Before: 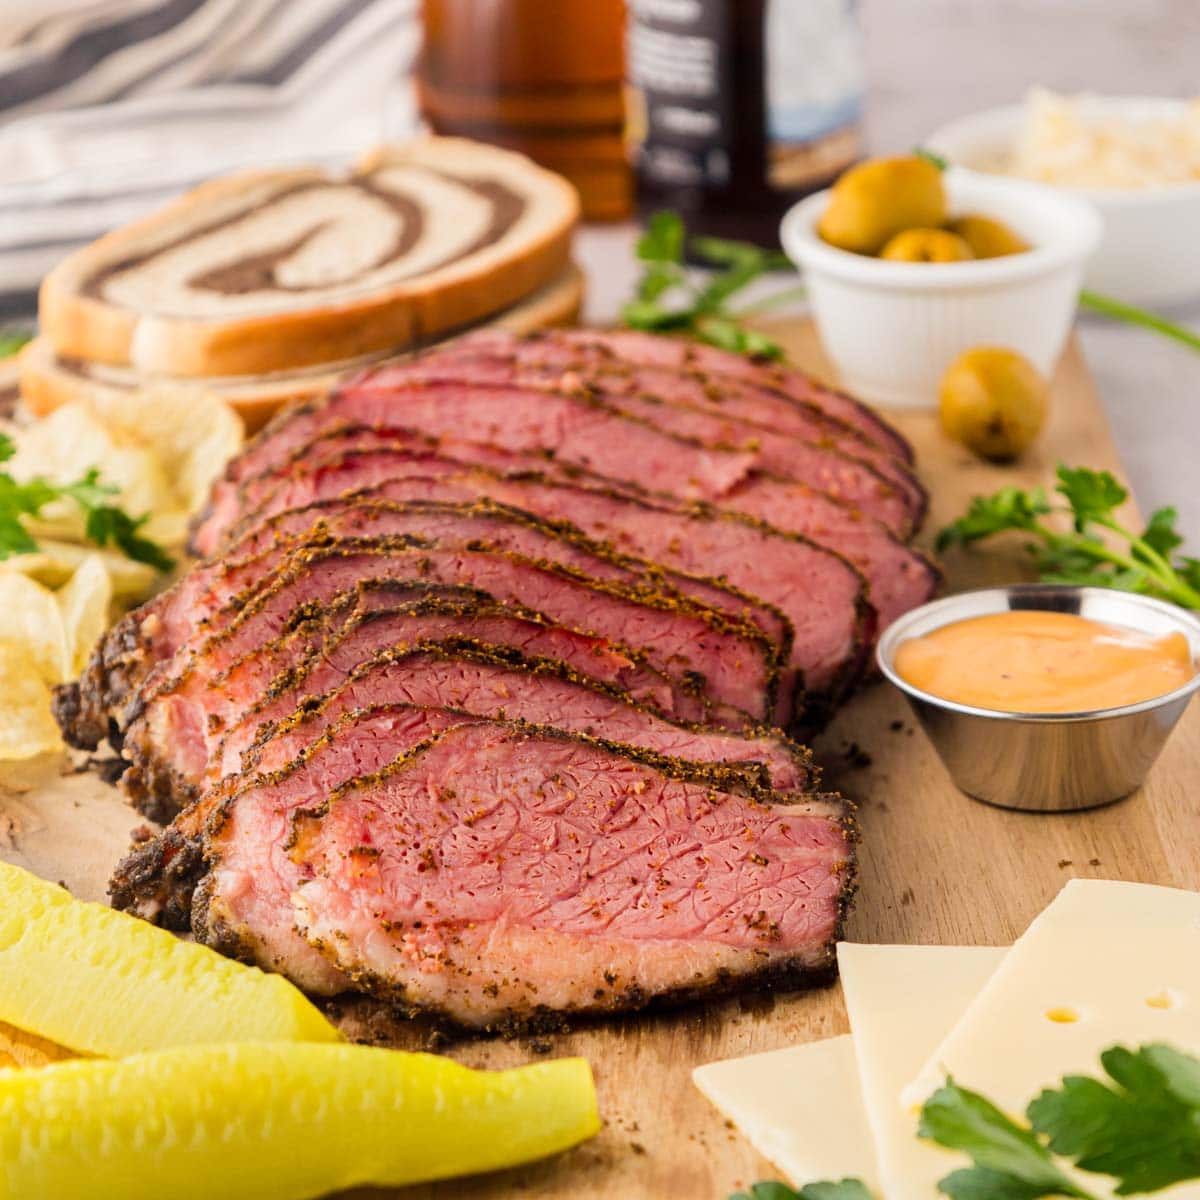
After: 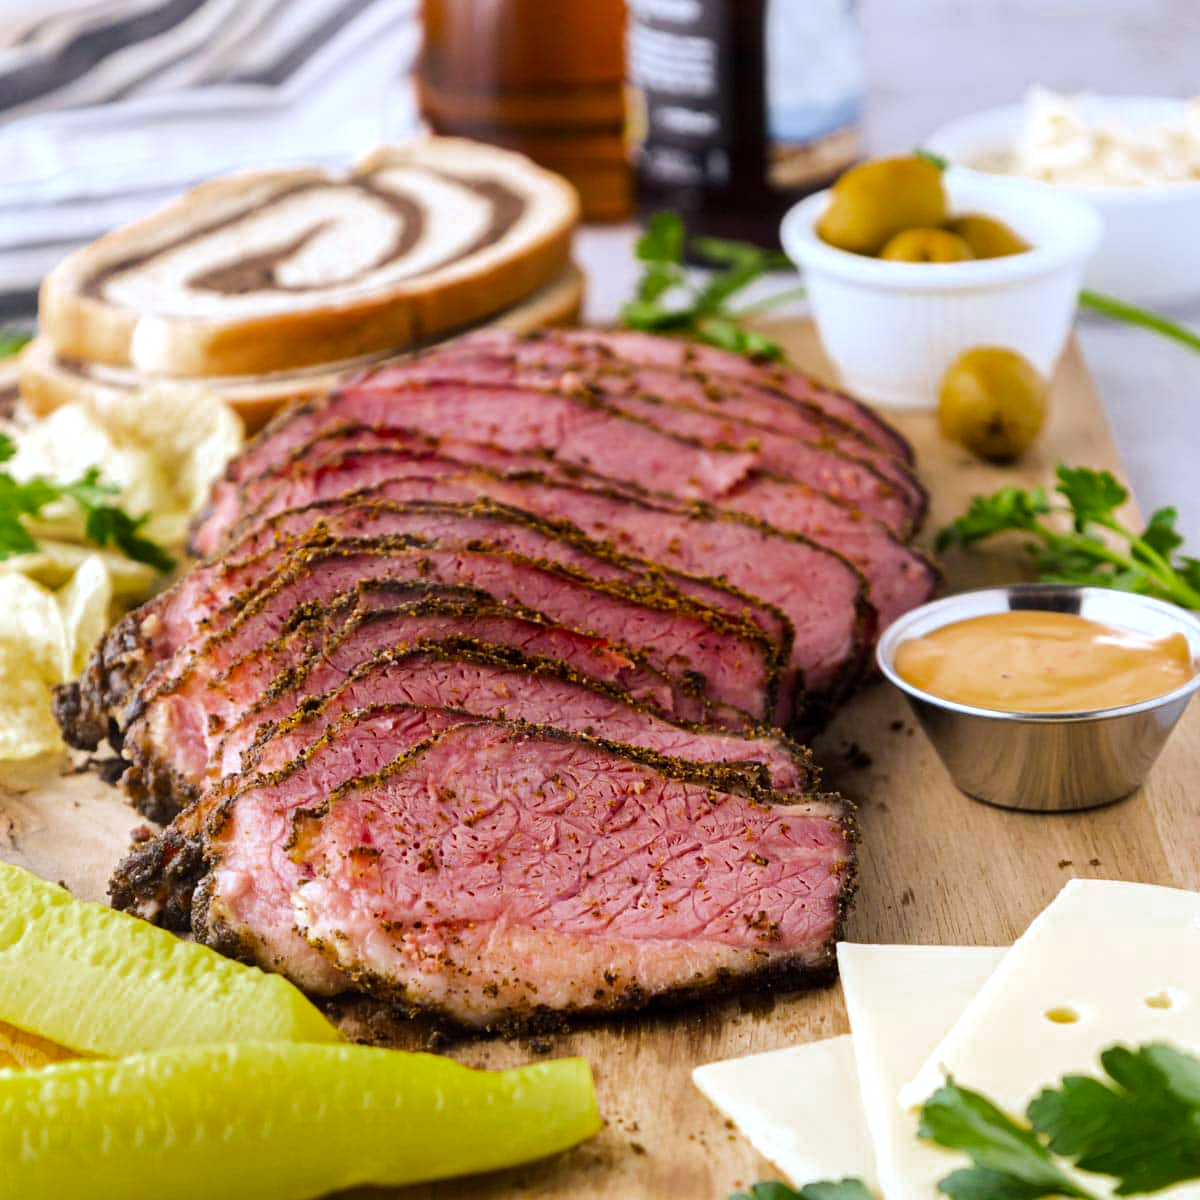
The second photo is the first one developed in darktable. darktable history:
white balance: red 0.926, green 1.003, blue 1.133
tone equalizer: -8 EV -0.417 EV, -7 EV -0.389 EV, -6 EV -0.333 EV, -5 EV -0.222 EV, -3 EV 0.222 EV, -2 EV 0.333 EV, -1 EV 0.389 EV, +0 EV 0.417 EV, edges refinement/feathering 500, mask exposure compensation -1.57 EV, preserve details no
color zones: curves: ch0 [(0, 0.425) (0.143, 0.422) (0.286, 0.42) (0.429, 0.419) (0.571, 0.419) (0.714, 0.42) (0.857, 0.422) (1, 0.425)]
